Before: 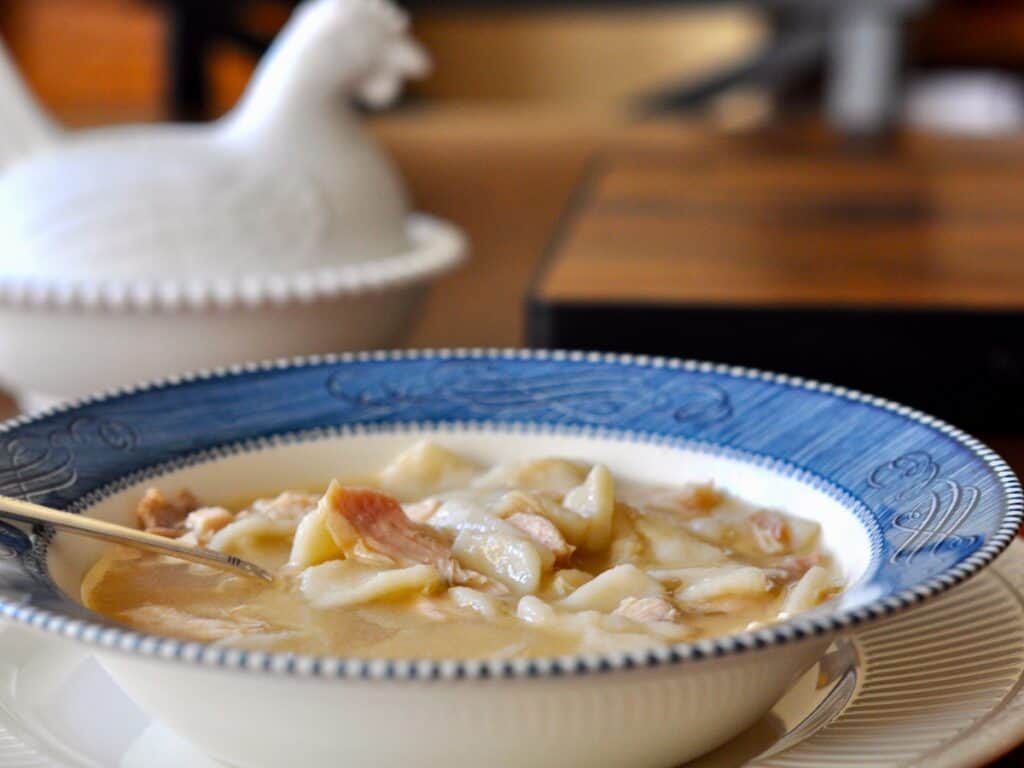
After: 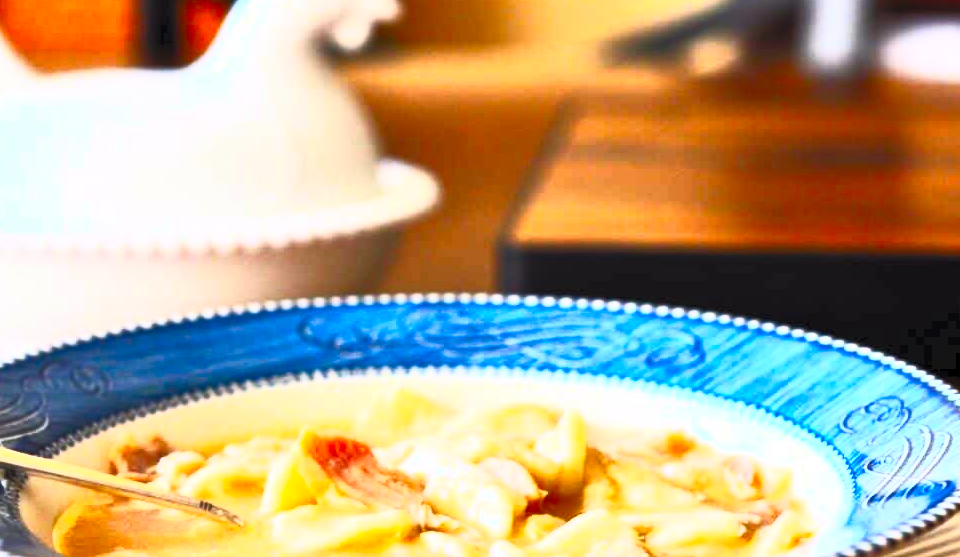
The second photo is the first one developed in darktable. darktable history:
contrast brightness saturation: contrast 1, brightness 1, saturation 1
crop: left 2.737%, top 7.287%, right 3.421%, bottom 20.179%
